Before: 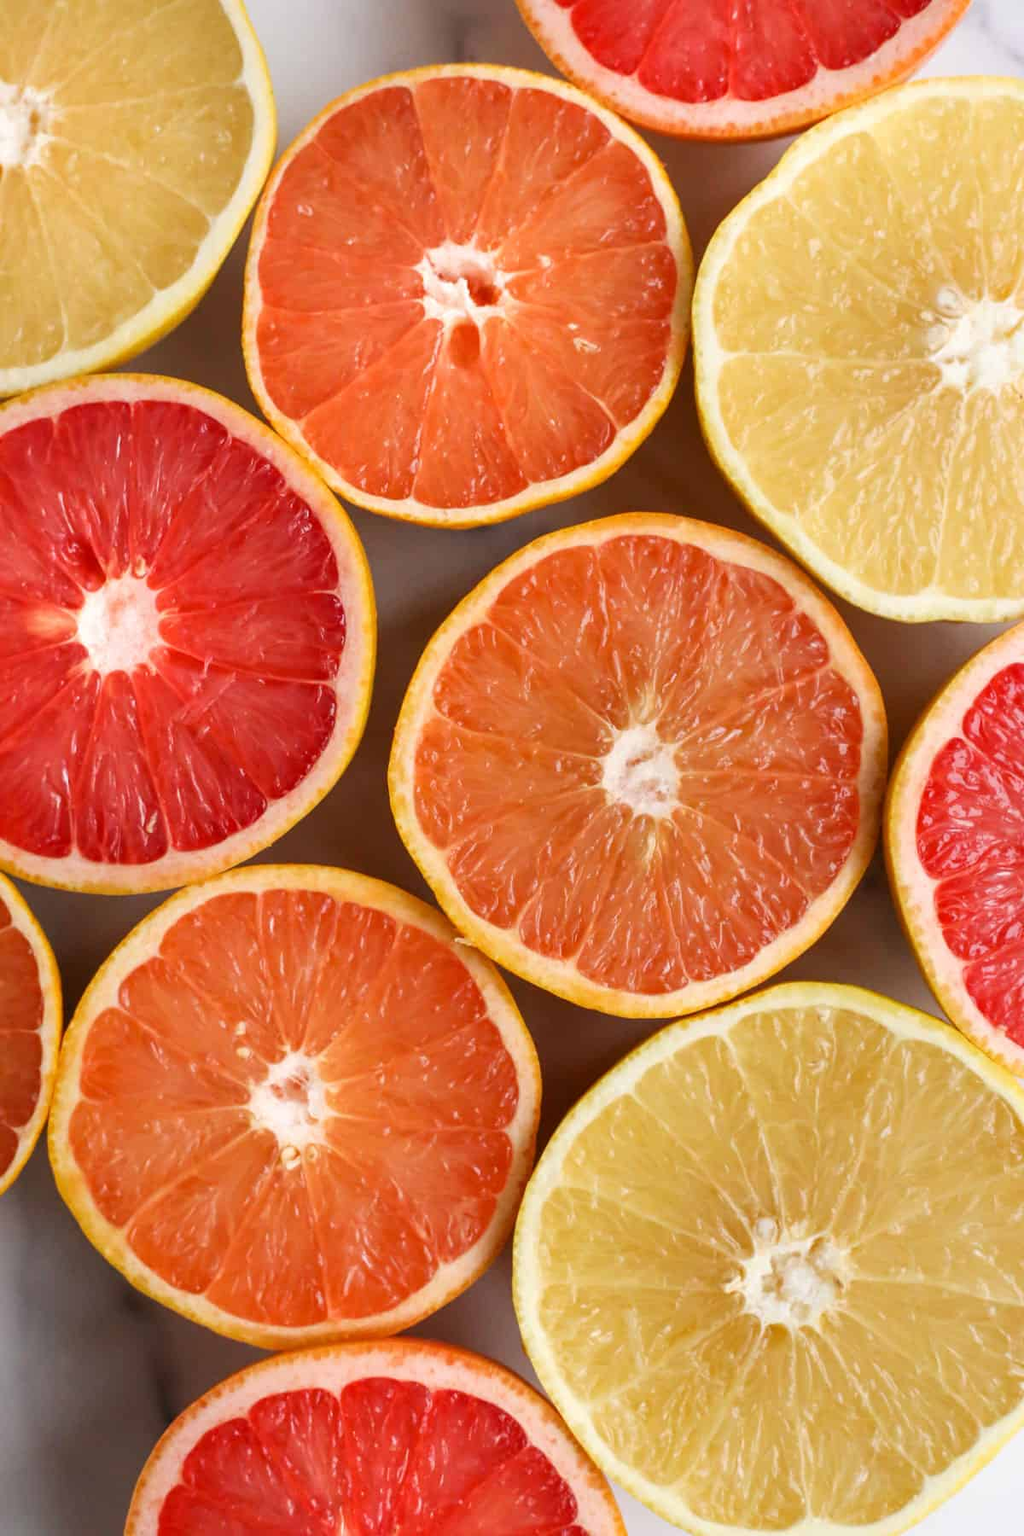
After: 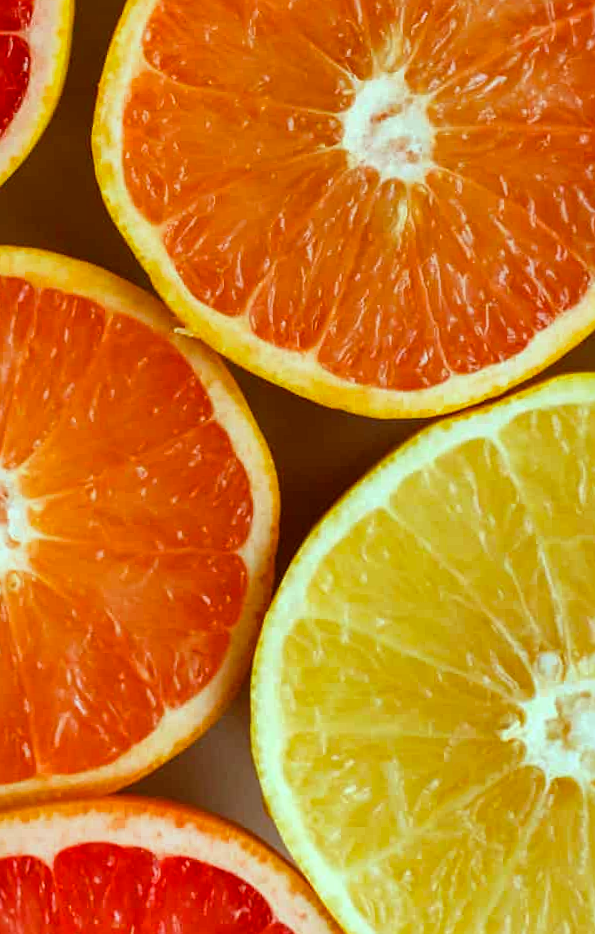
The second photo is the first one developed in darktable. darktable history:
crop: left 29.672%, top 41.786%, right 20.851%, bottom 3.487%
sharpen: radius 1.272, amount 0.305, threshold 0
color balance rgb: shadows lift › chroma 11.71%, shadows lift › hue 133.46°, highlights gain › chroma 4%, highlights gain › hue 200.2°, perceptual saturation grading › global saturation 18.05%
rotate and perspective: rotation -1.32°, lens shift (horizontal) -0.031, crop left 0.015, crop right 0.985, crop top 0.047, crop bottom 0.982
rgb levels: mode RGB, independent channels, levels [[0, 0.5, 1], [0, 0.521, 1], [0, 0.536, 1]]
